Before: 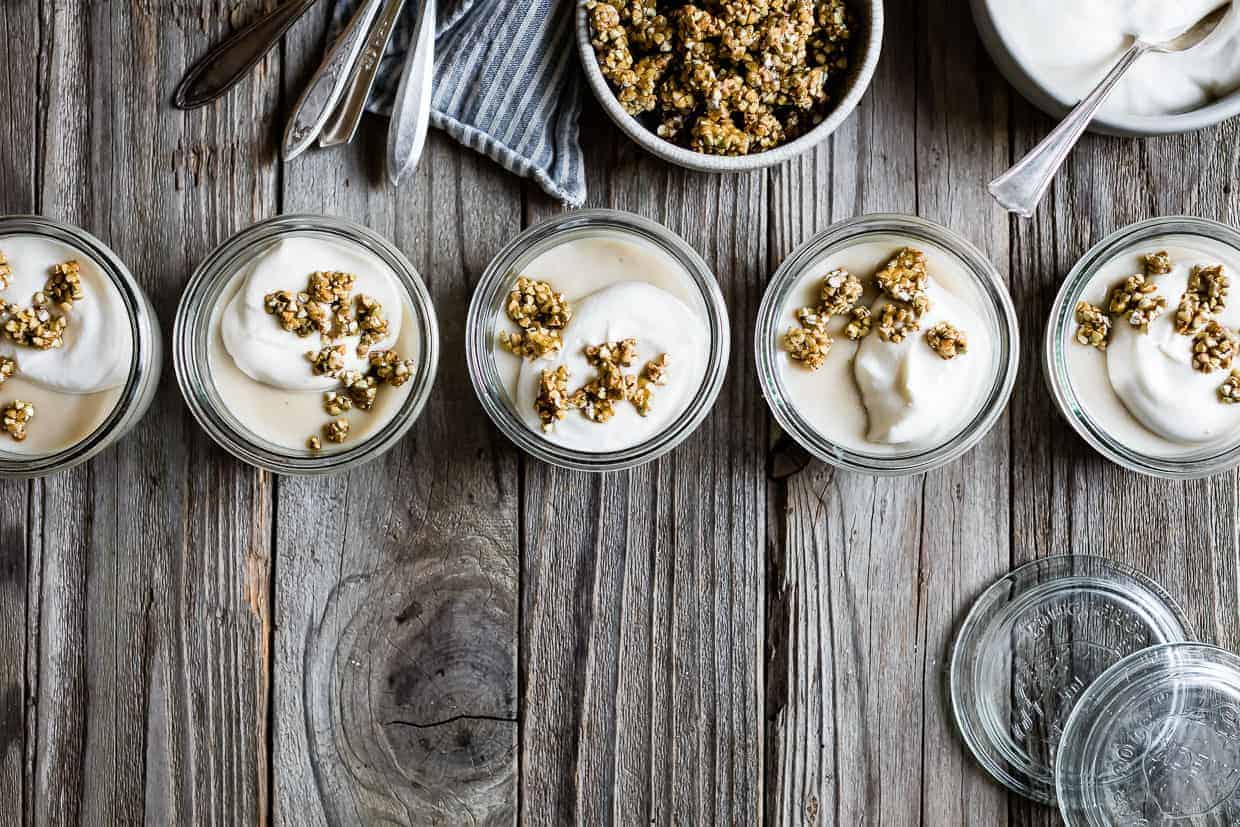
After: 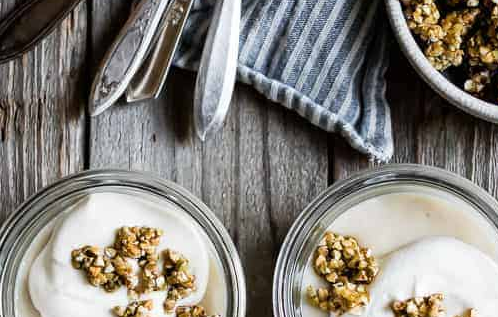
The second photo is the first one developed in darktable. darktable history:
crop: left 15.636%, top 5.452%, right 44.177%, bottom 56.21%
